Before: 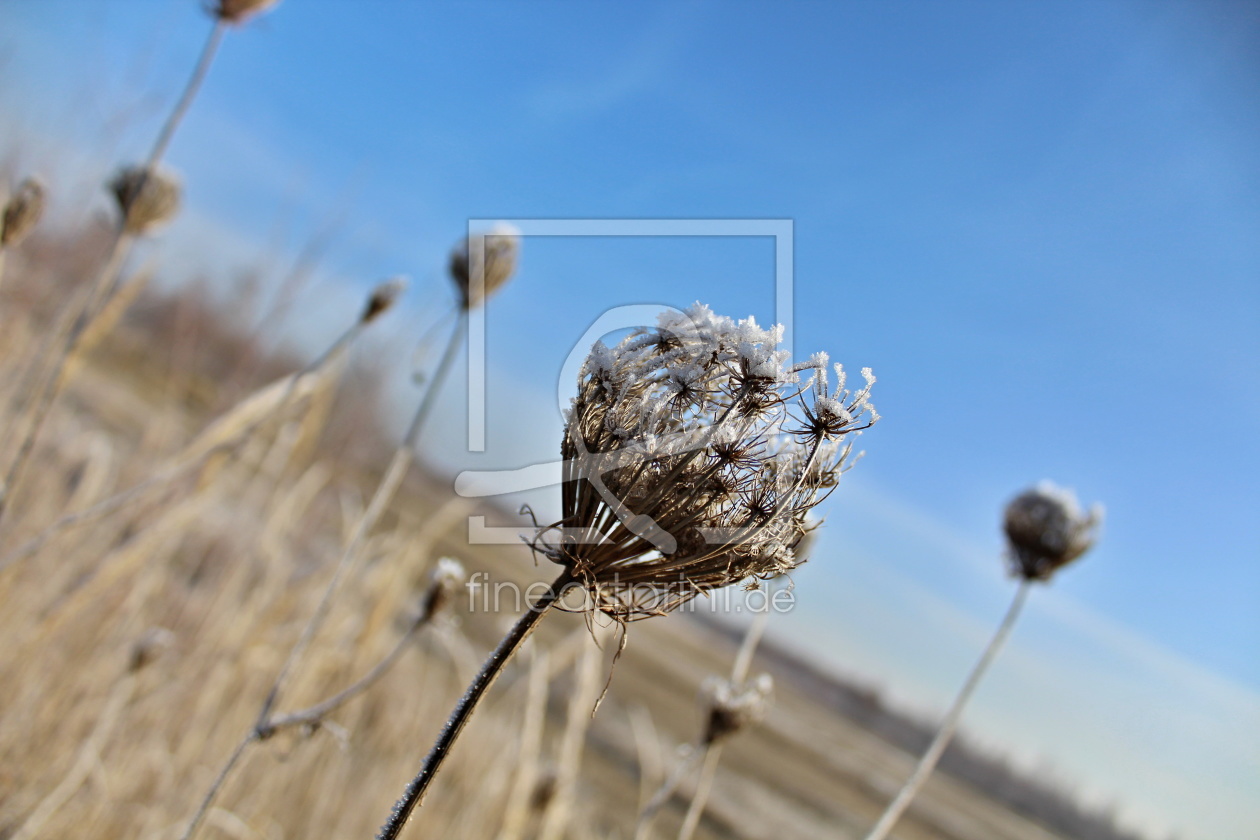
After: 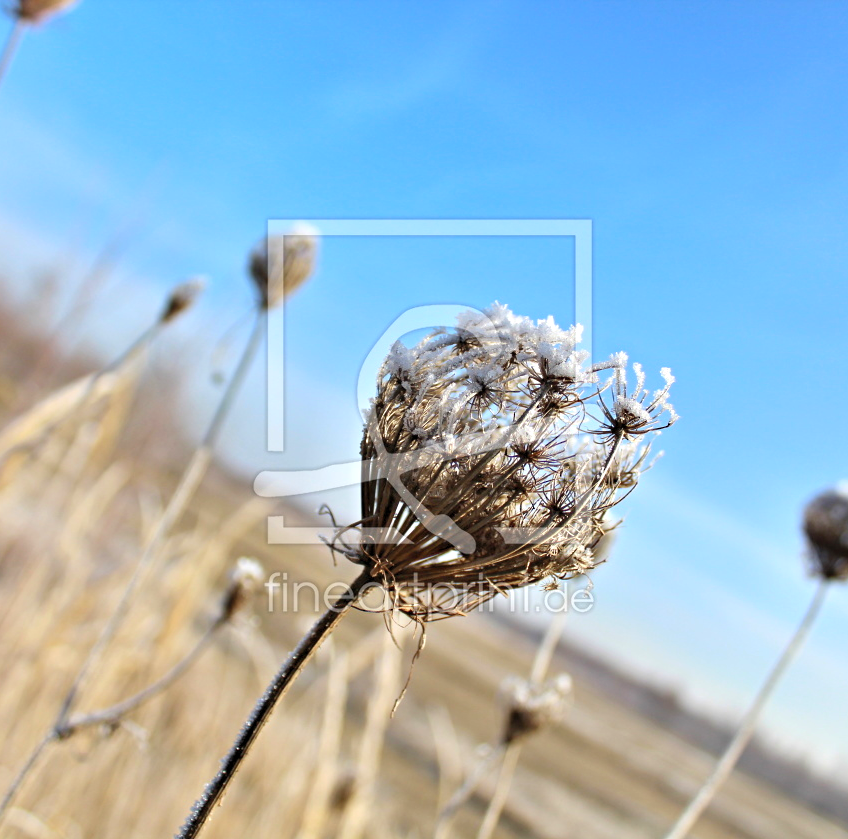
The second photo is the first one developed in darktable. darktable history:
exposure: exposure 0.452 EV, compensate highlight preservation false
crop and rotate: left 15.991%, right 16.665%
sharpen: radius 2.89, amount 0.865, threshold 47.413
levels: levels [0.018, 0.493, 1]
contrast brightness saturation: contrast 0.026, brightness 0.064, saturation 0.121
